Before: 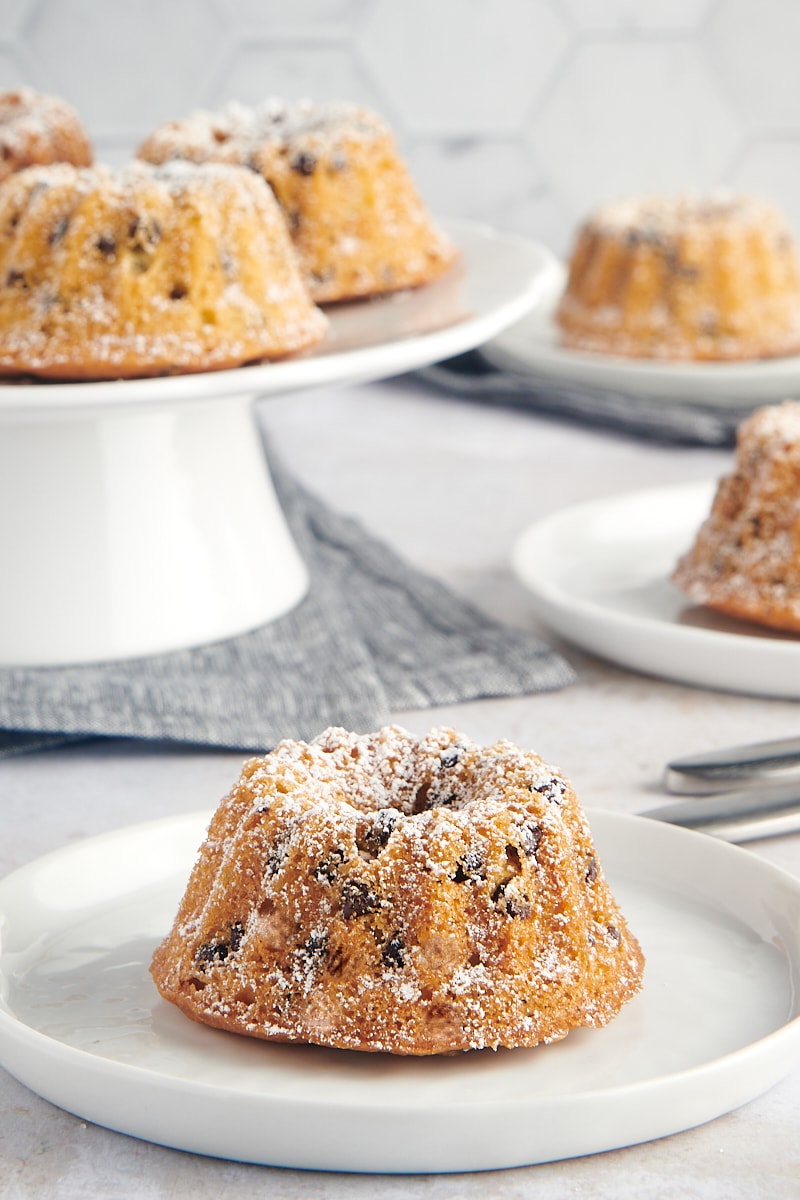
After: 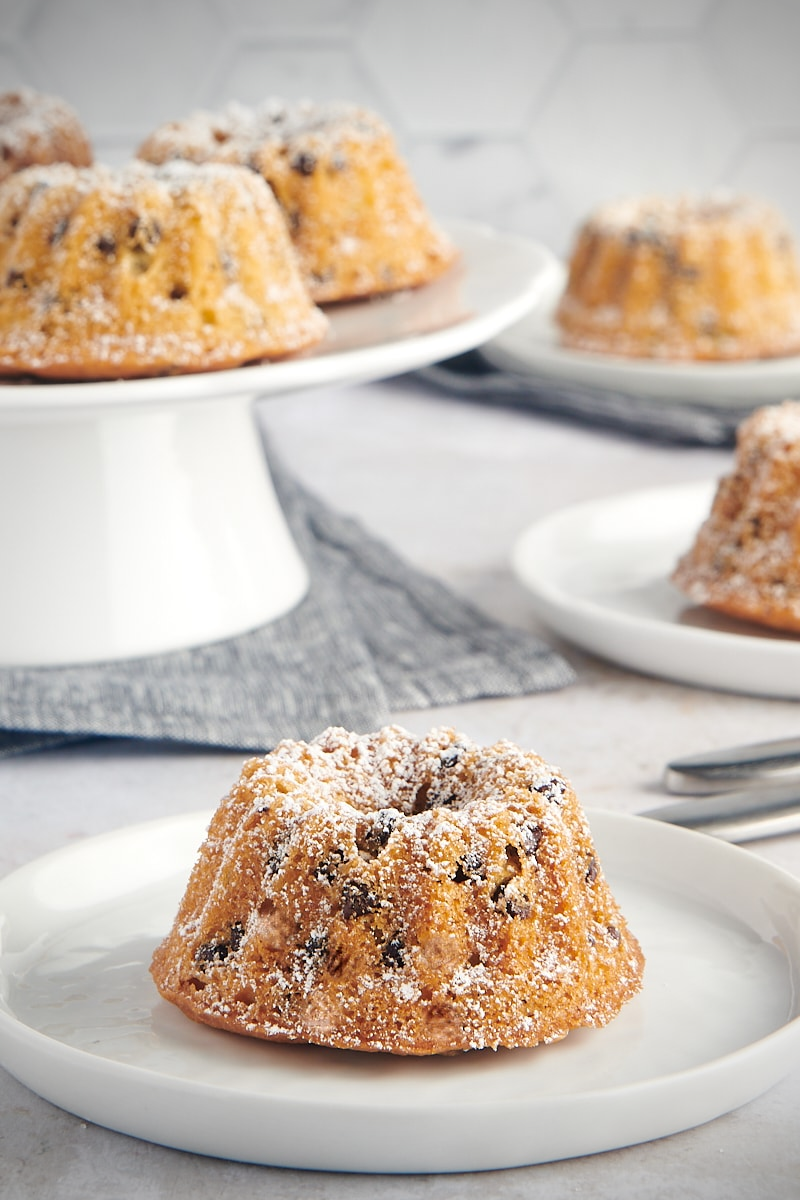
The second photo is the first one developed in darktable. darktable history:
vignetting: fall-off start 89.34%, fall-off radius 44.32%, width/height ratio 1.154
